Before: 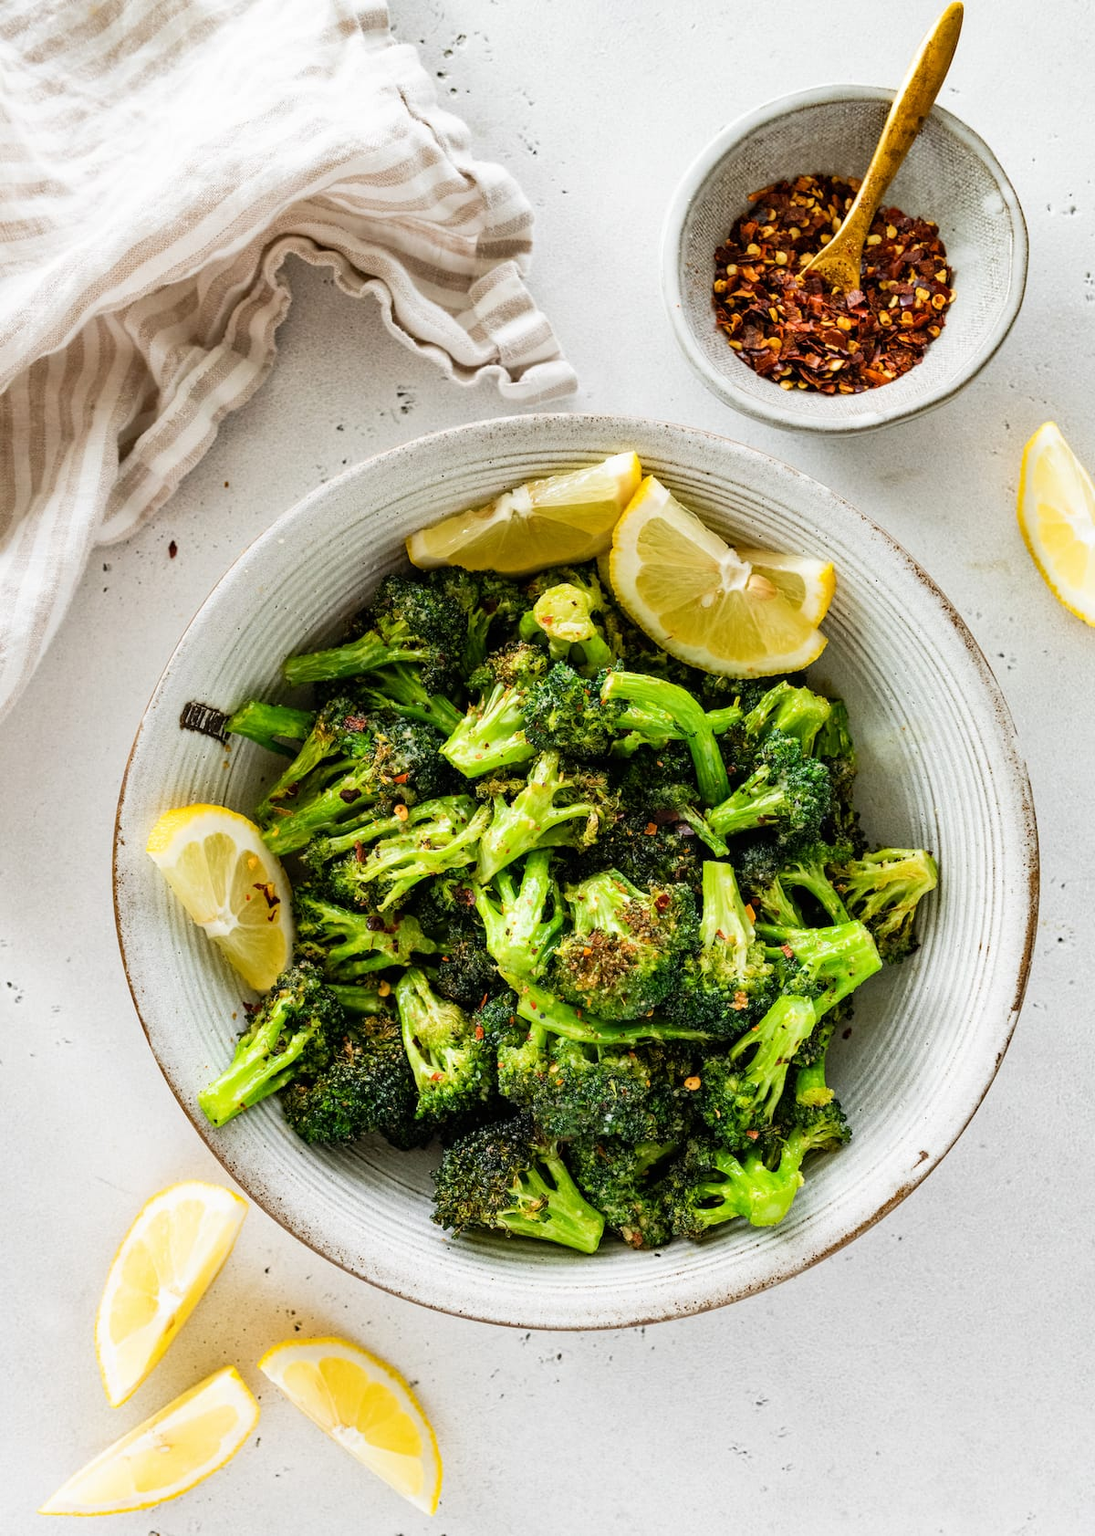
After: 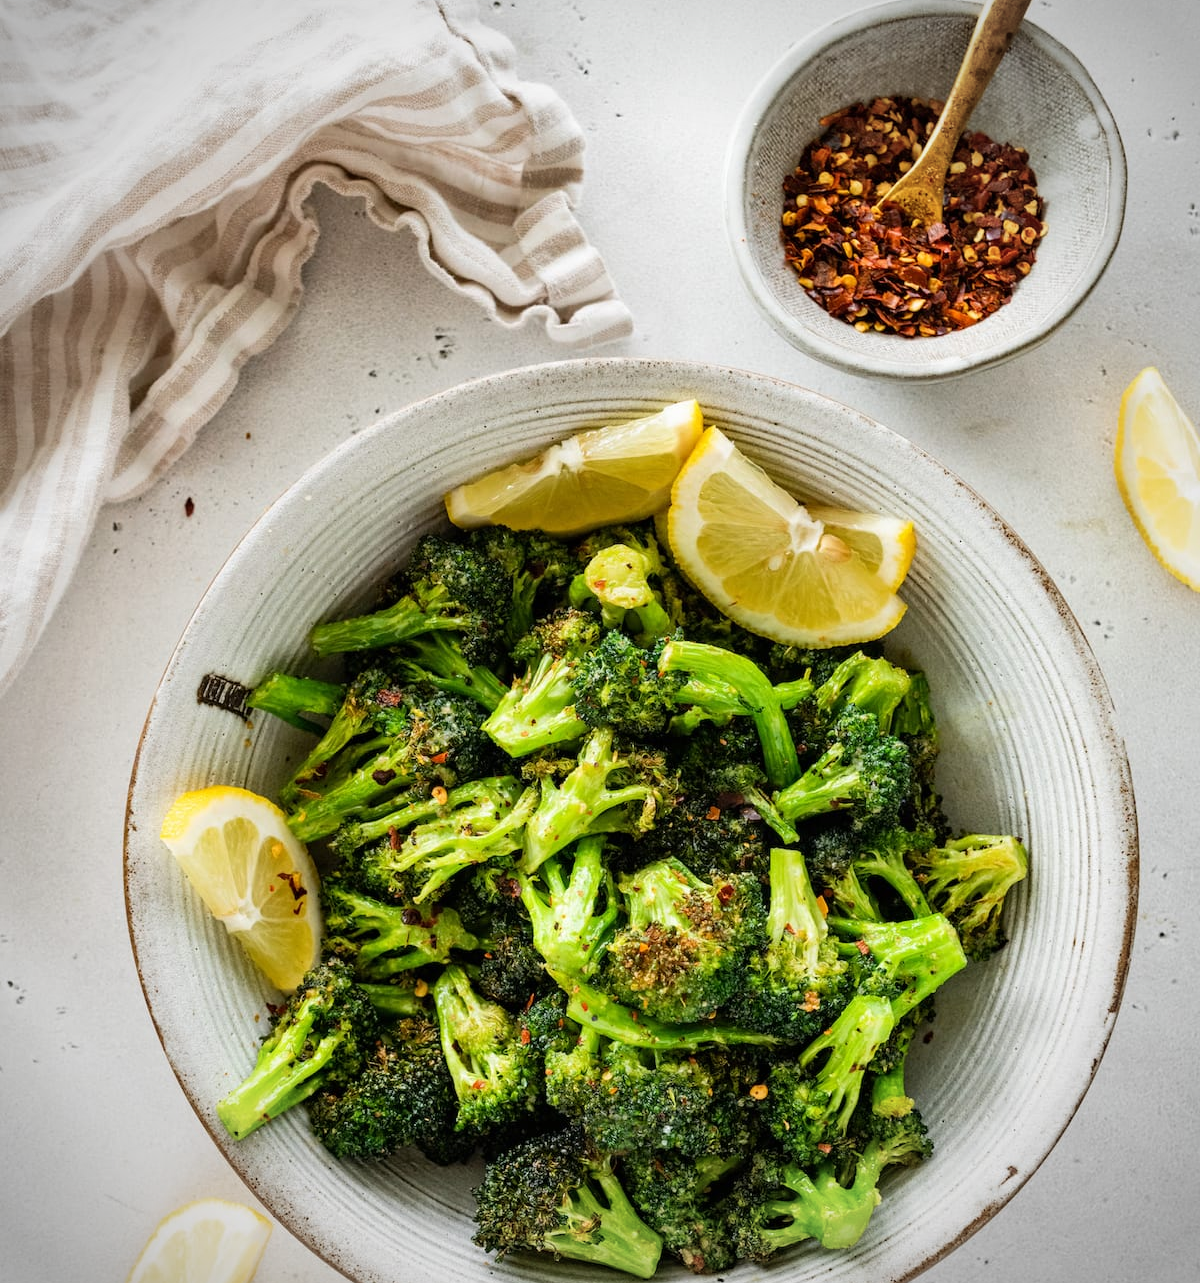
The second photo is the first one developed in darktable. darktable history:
vignetting: on, module defaults
crop: top 5.656%, bottom 18.056%
